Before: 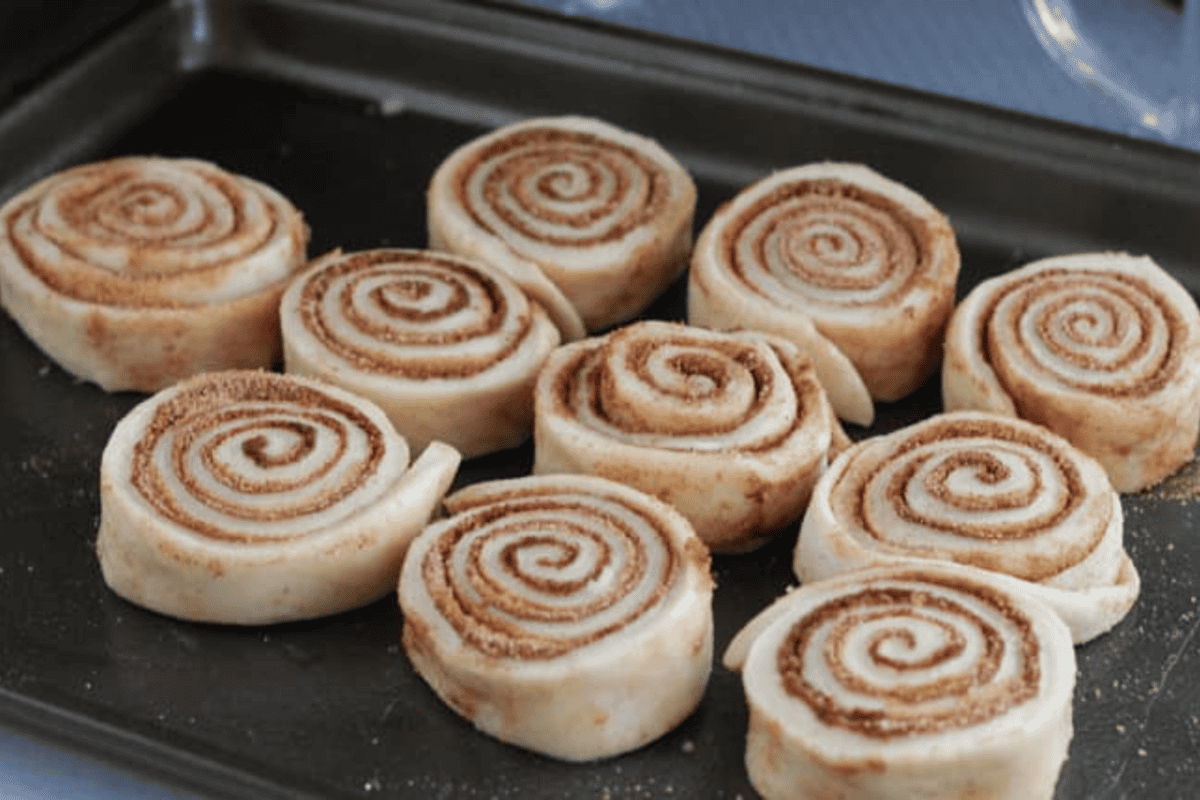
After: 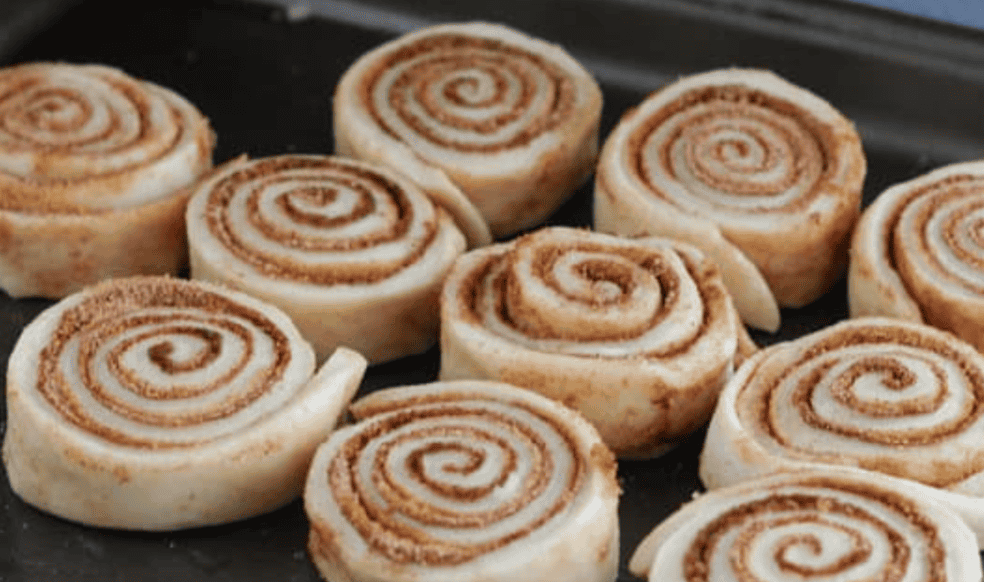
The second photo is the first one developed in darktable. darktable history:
color balance: output saturation 110%
crop: left 7.856%, top 11.836%, right 10.12%, bottom 15.387%
